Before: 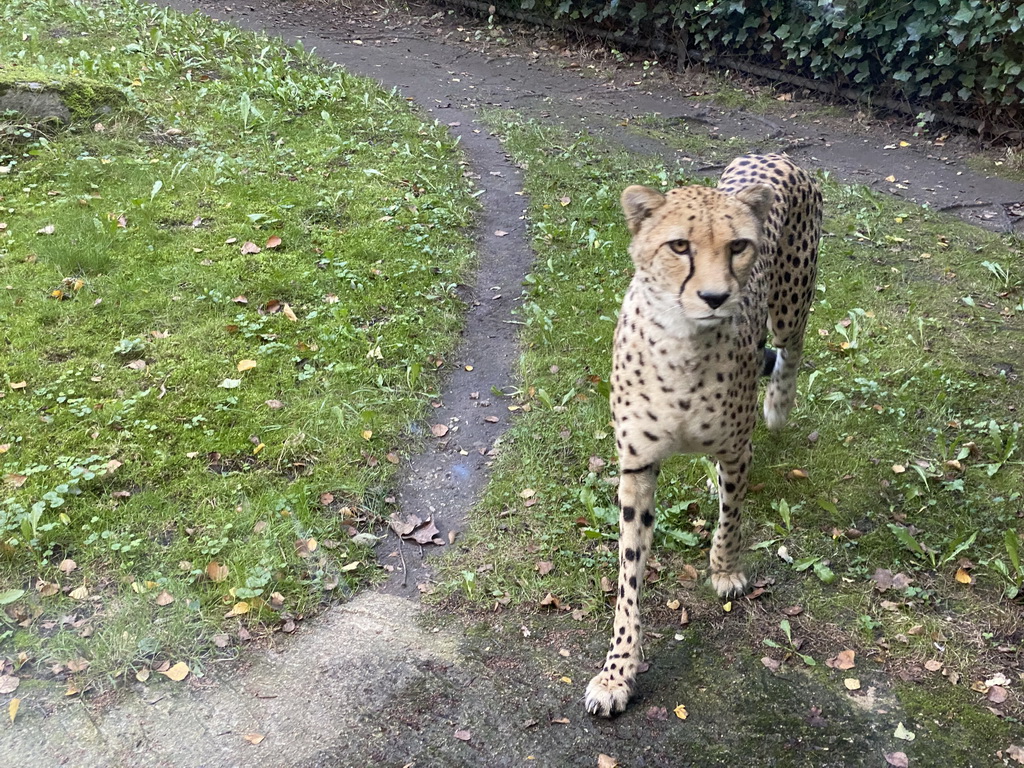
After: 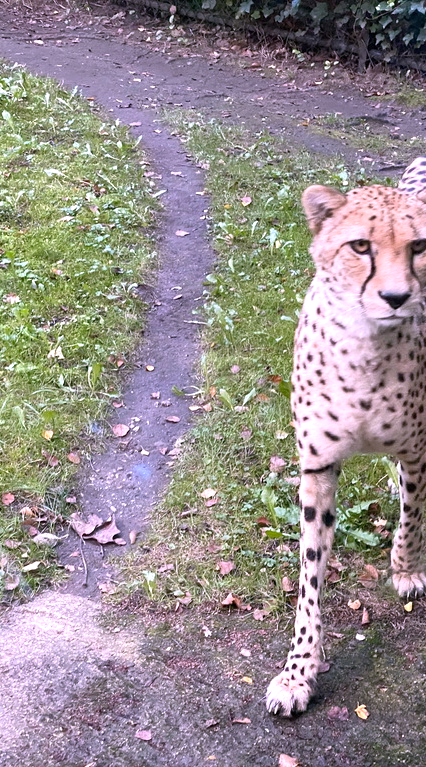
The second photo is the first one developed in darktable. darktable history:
exposure: exposure 0.375 EV, compensate highlight preservation false
color correction: highlights a* 15.46, highlights b* -20.56
crop: left 31.229%, right 27.105%
